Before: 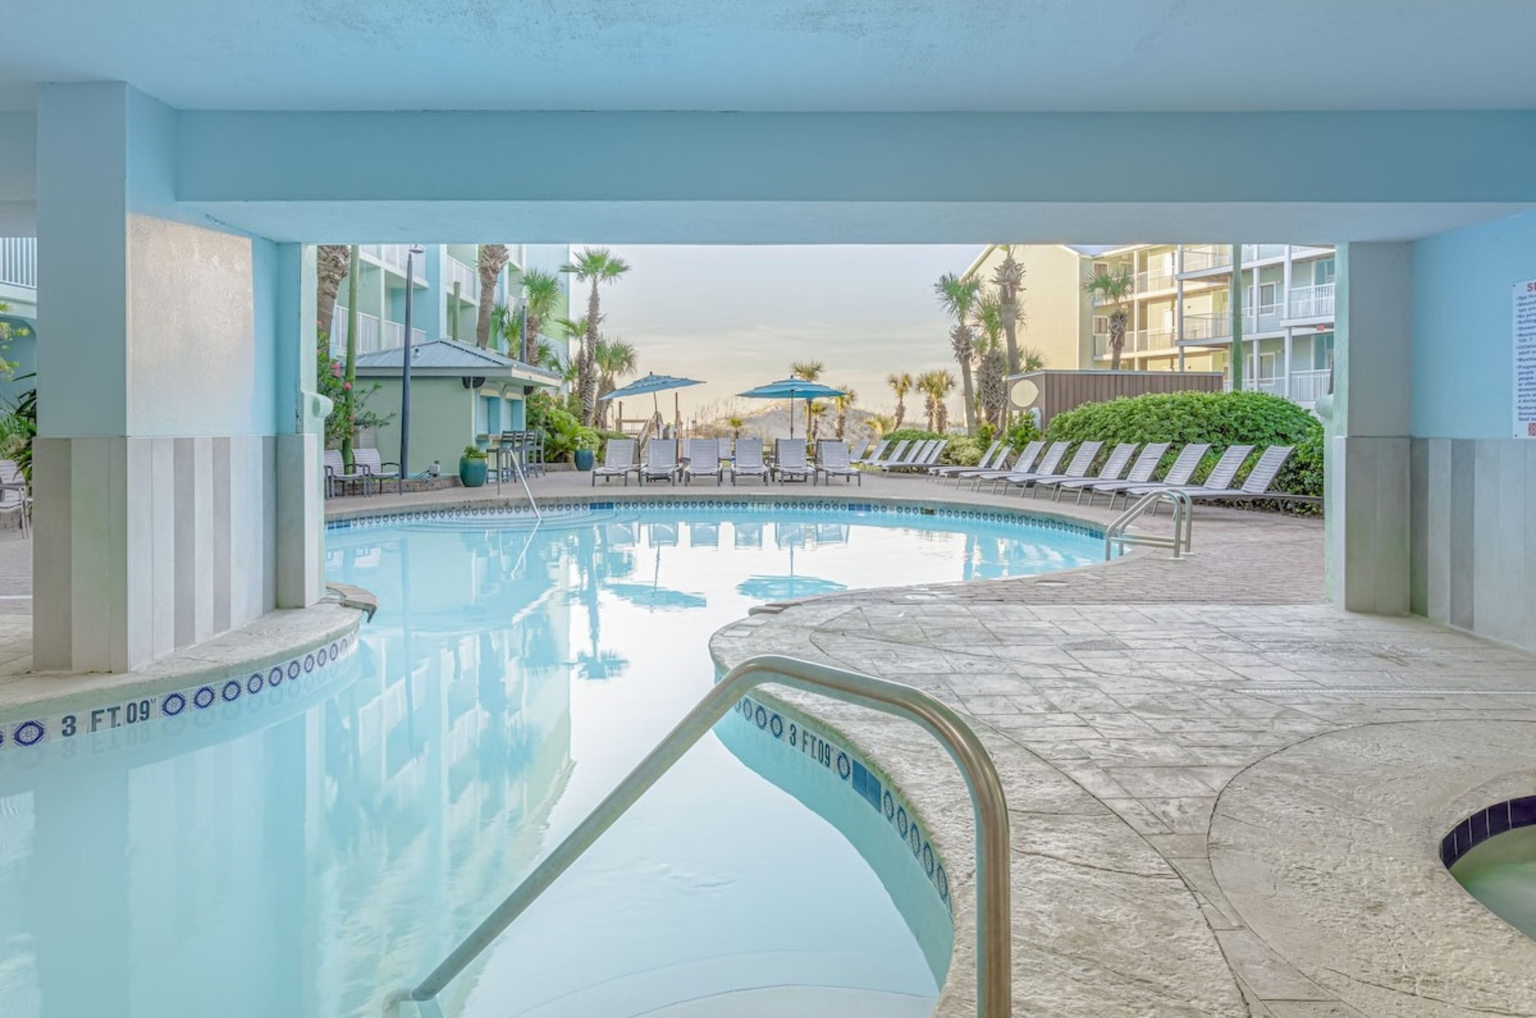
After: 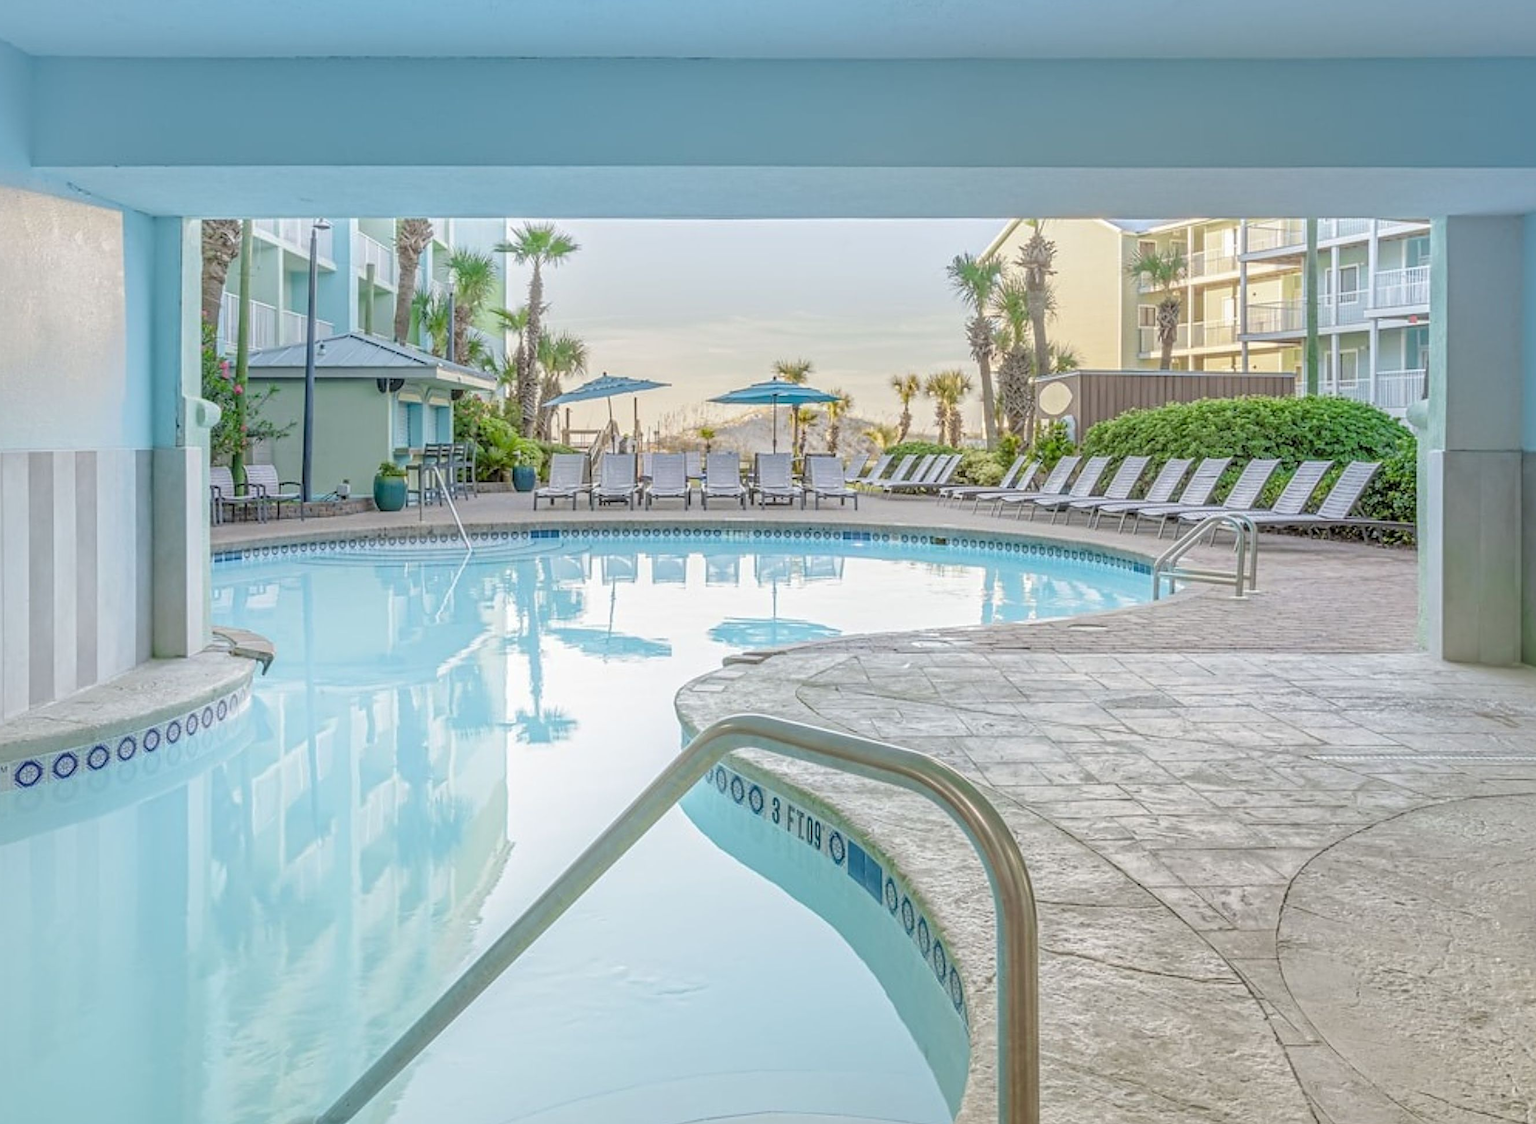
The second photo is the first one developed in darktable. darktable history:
sharpen: on, module defaults
crop: left 9.807%, top 6.259%, right 7.334%, bottom 2.177%
